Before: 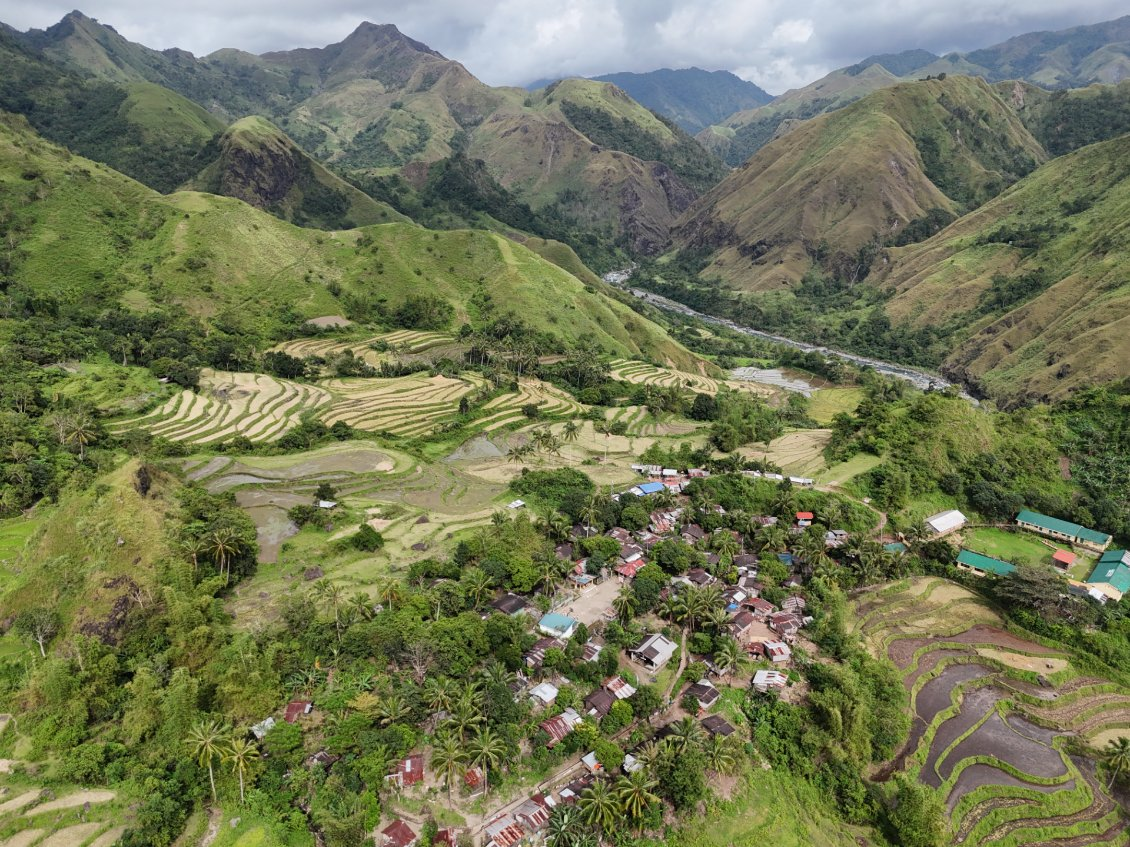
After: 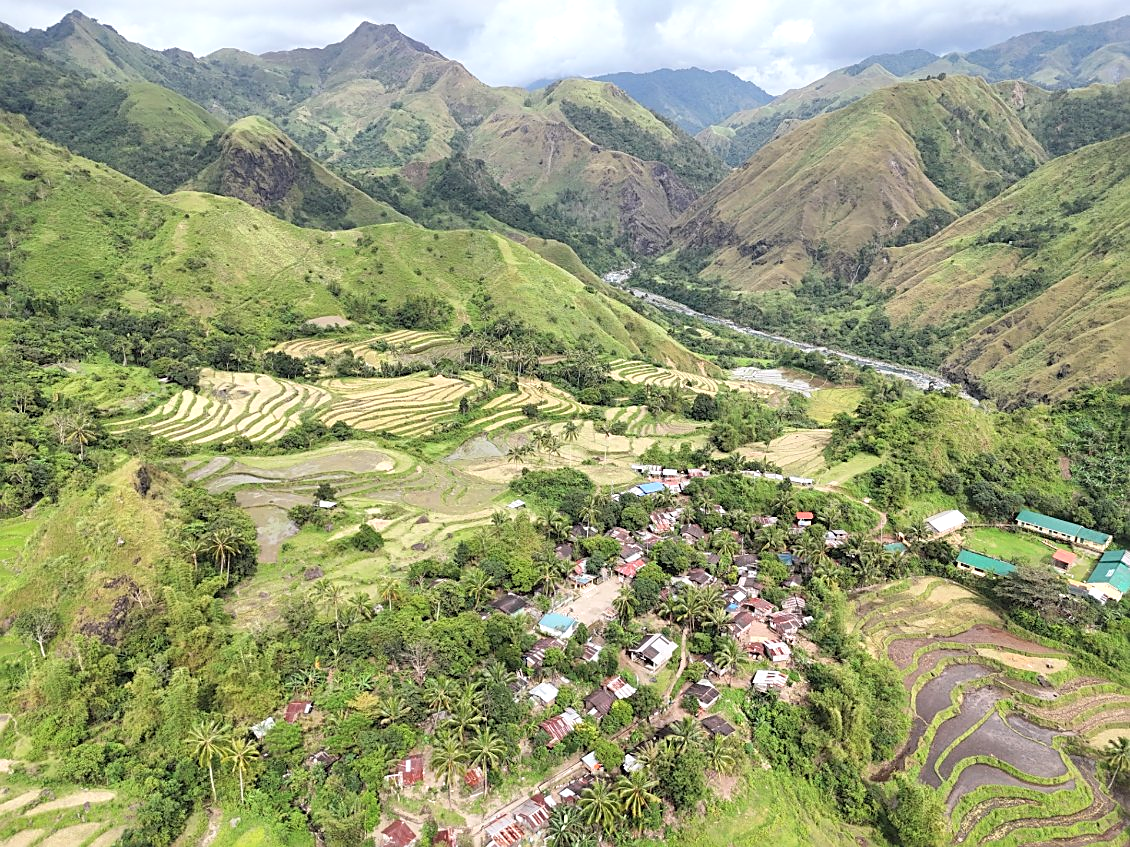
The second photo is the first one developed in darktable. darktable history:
sharpen: on, module defaults
exposure: black level correction 0, exposure 0.499 EV, compensate exposure bias true, compensate highlight preservation false
contrast brightness saturation: brightness 0.144
